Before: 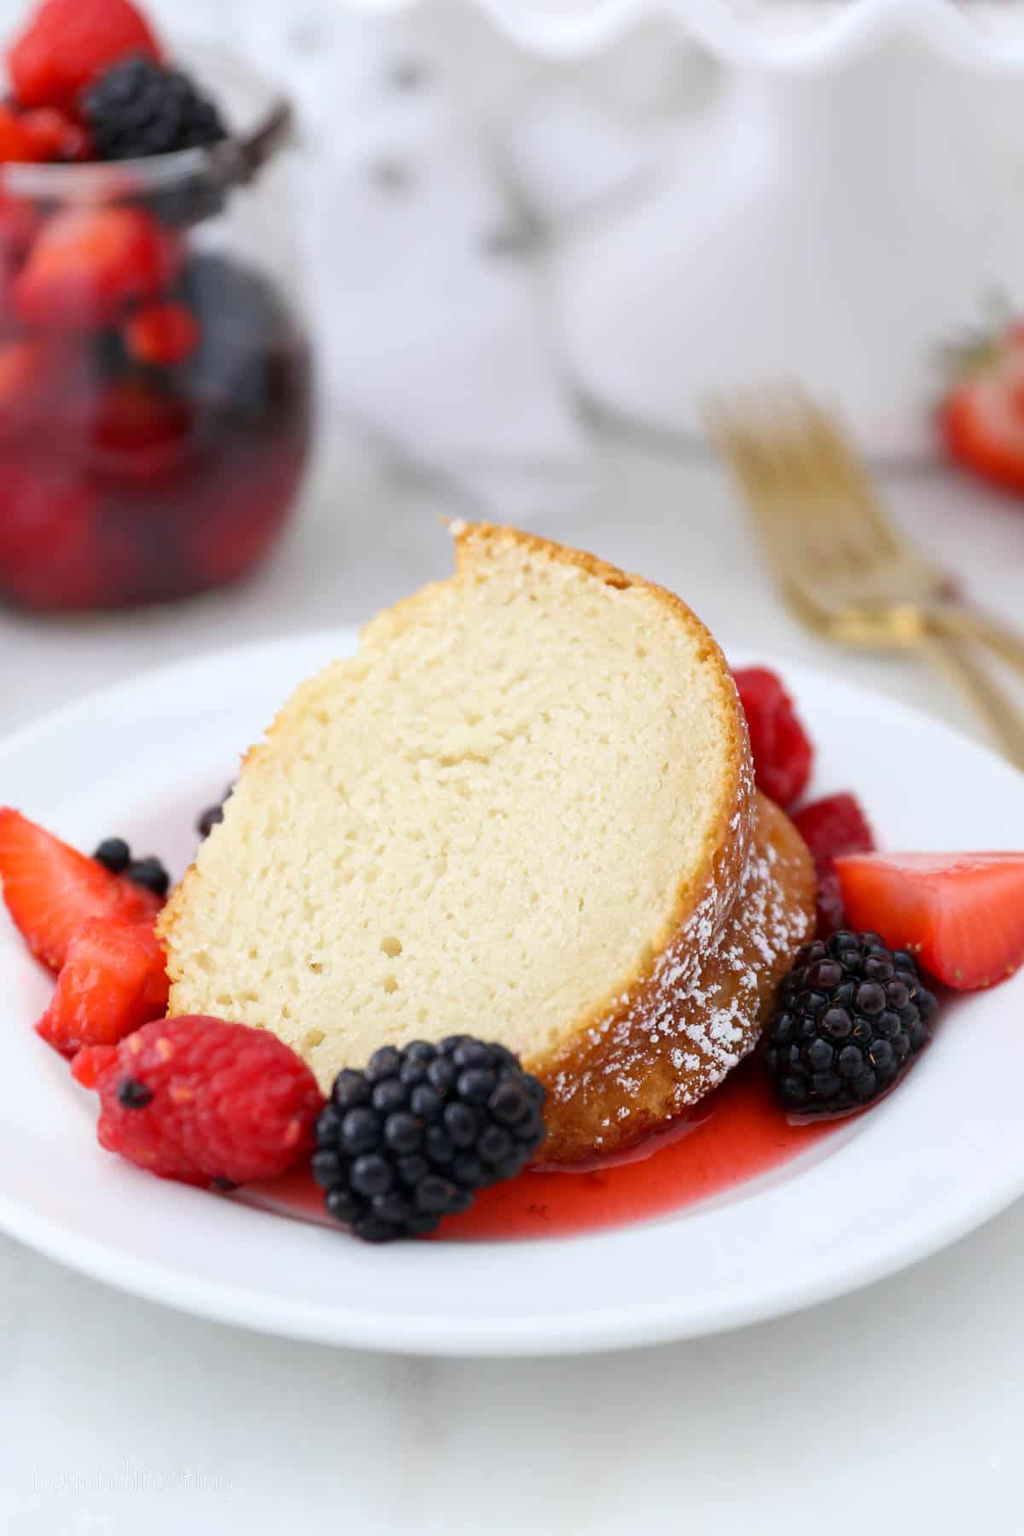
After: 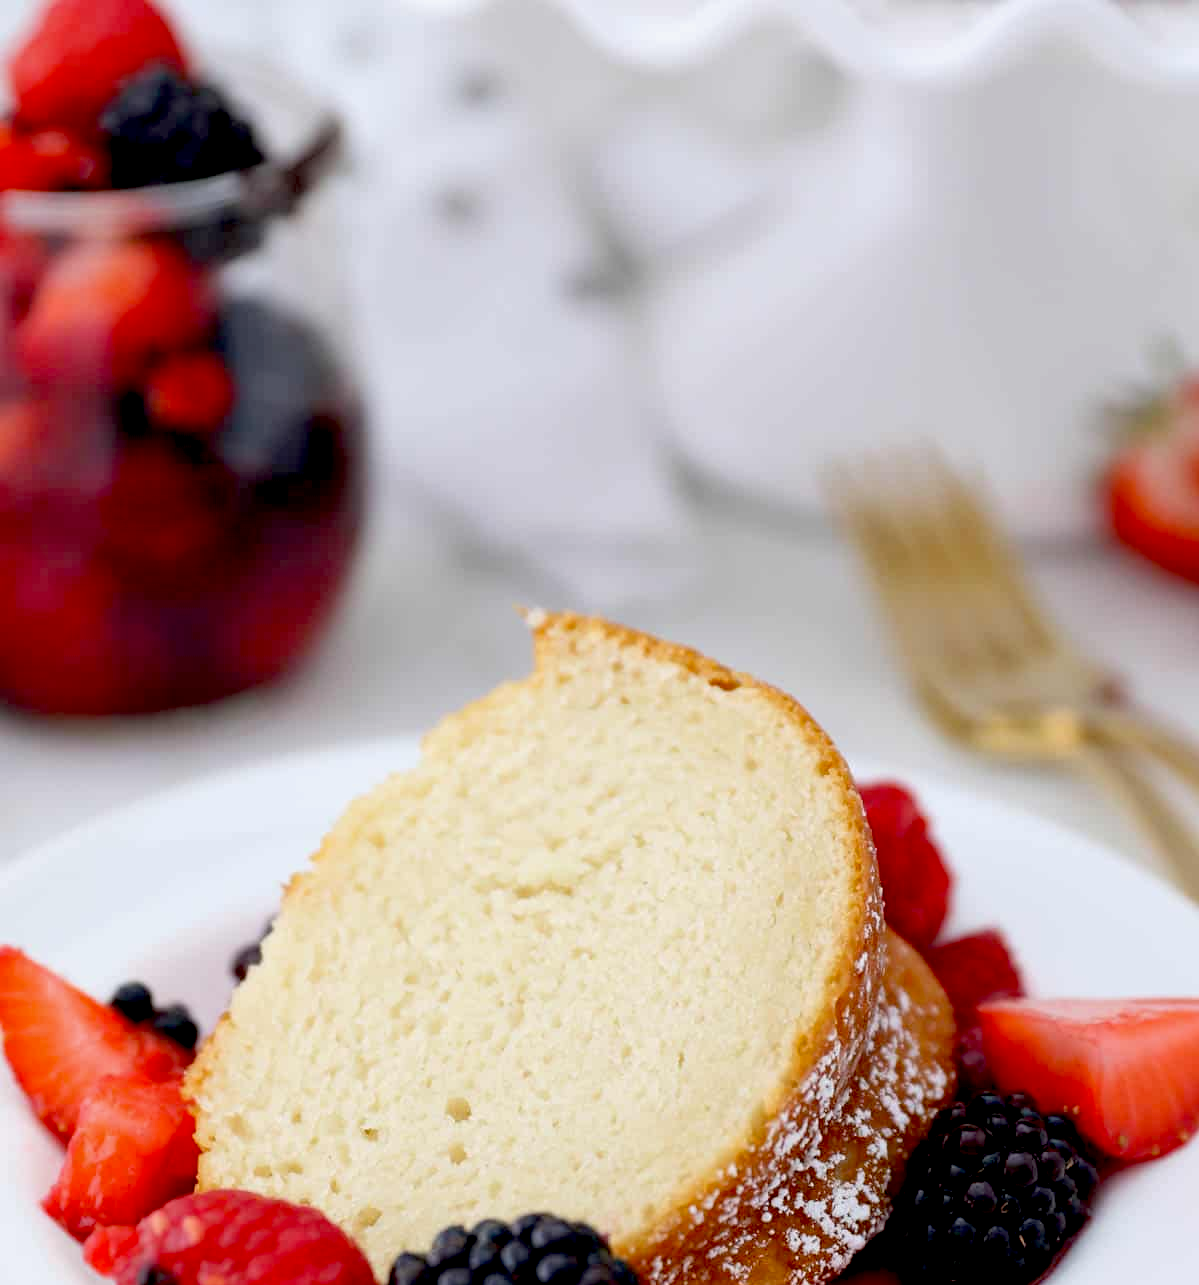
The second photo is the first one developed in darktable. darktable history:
exposure: black level correction 0.029, exposure -0.073 EV, compensate highlight preservation false
crop: bottom 28.576%
